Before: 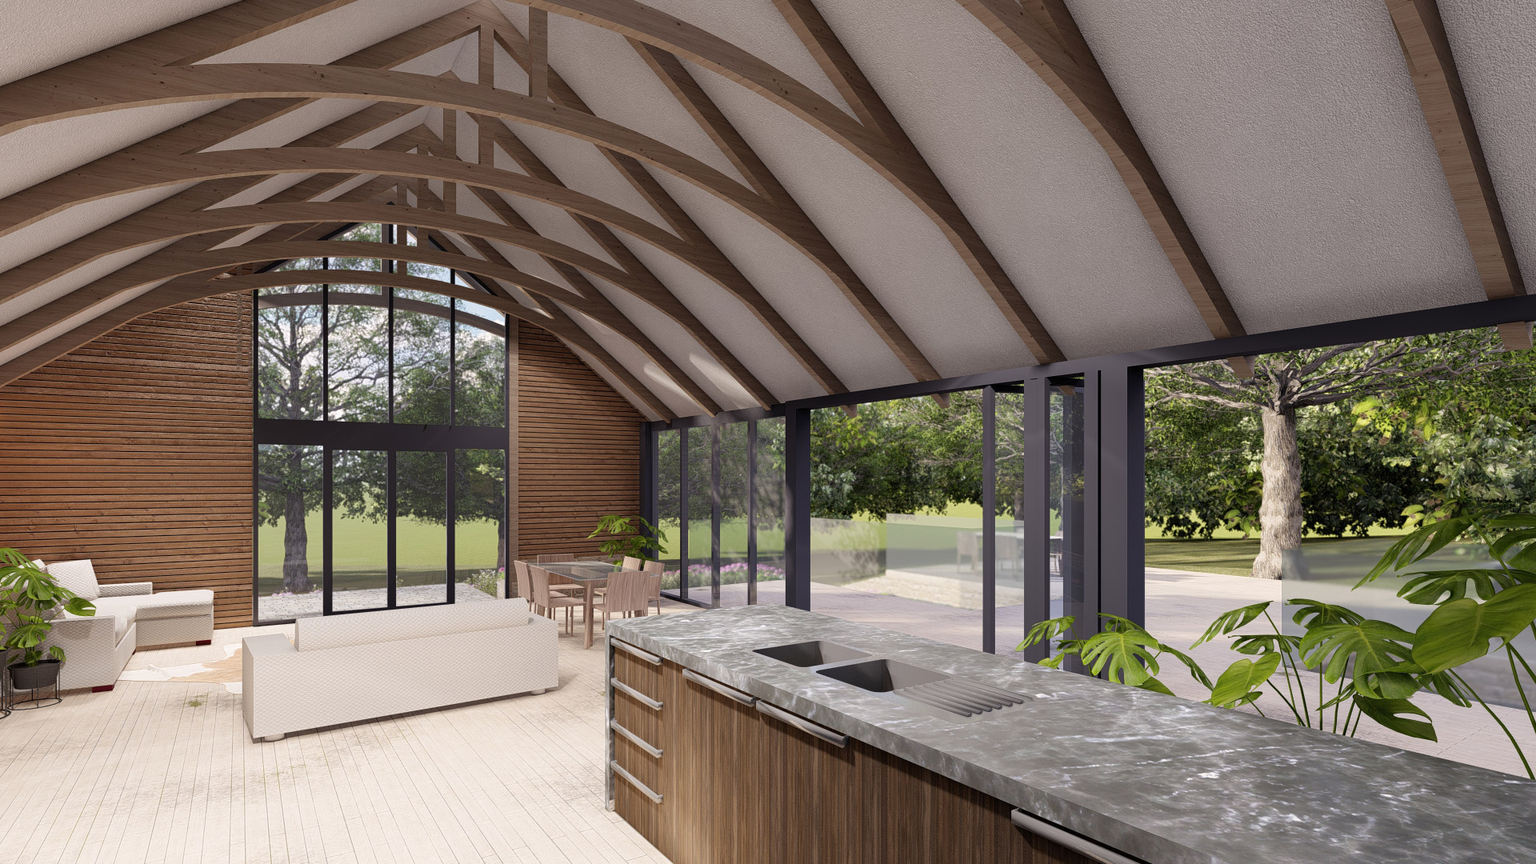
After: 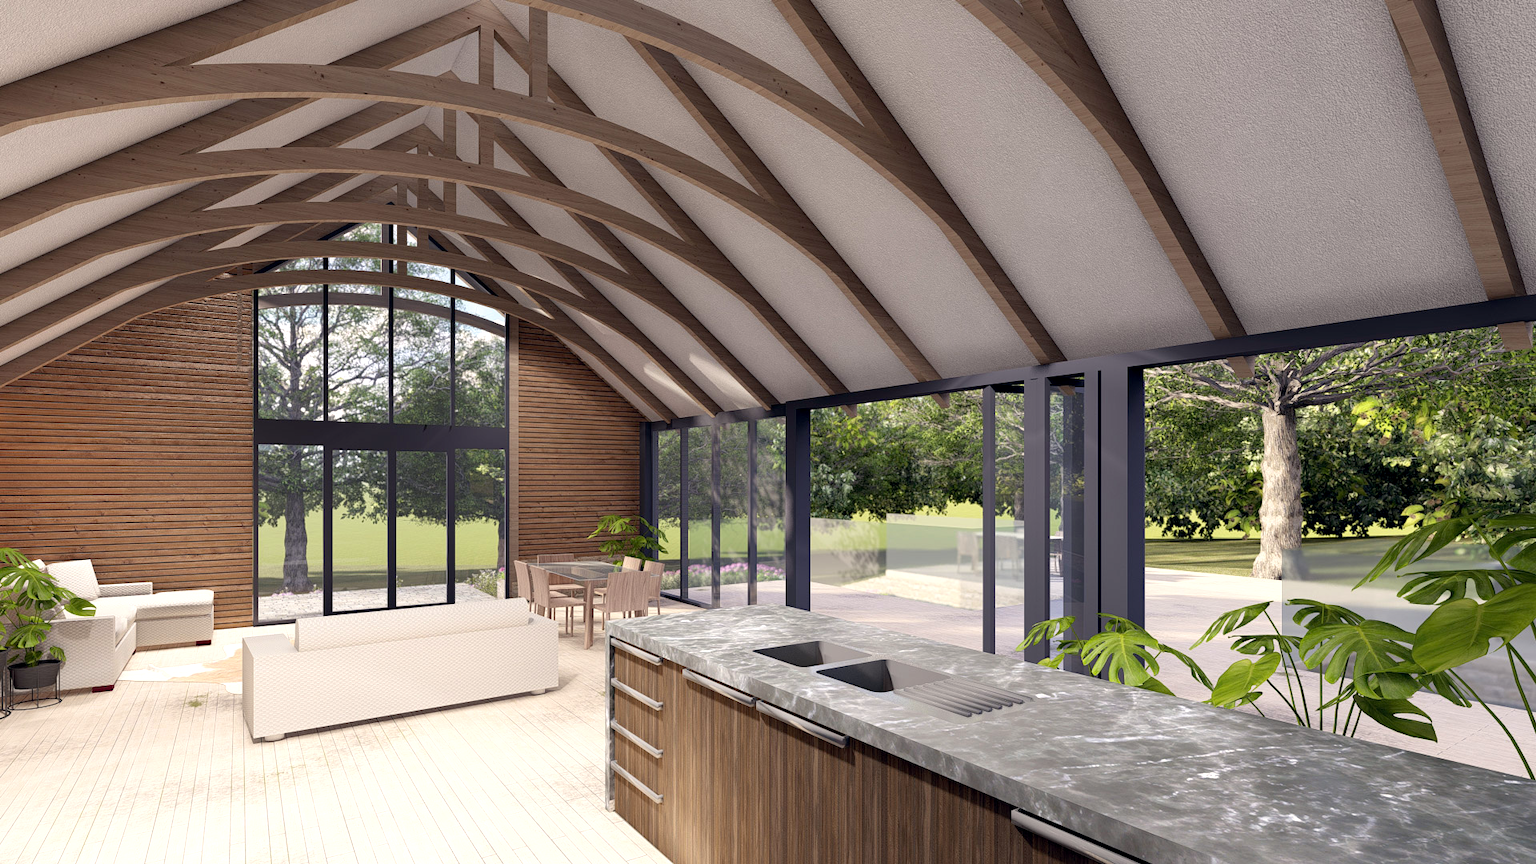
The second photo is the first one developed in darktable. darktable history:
exposure: black level correction 0.003, exposure 0.383 EV, compensate highlight preservation false
color correction: highlights a* 0.207, highlights b* 2.7, shadows a* -0.874, shadows b* -4.78
